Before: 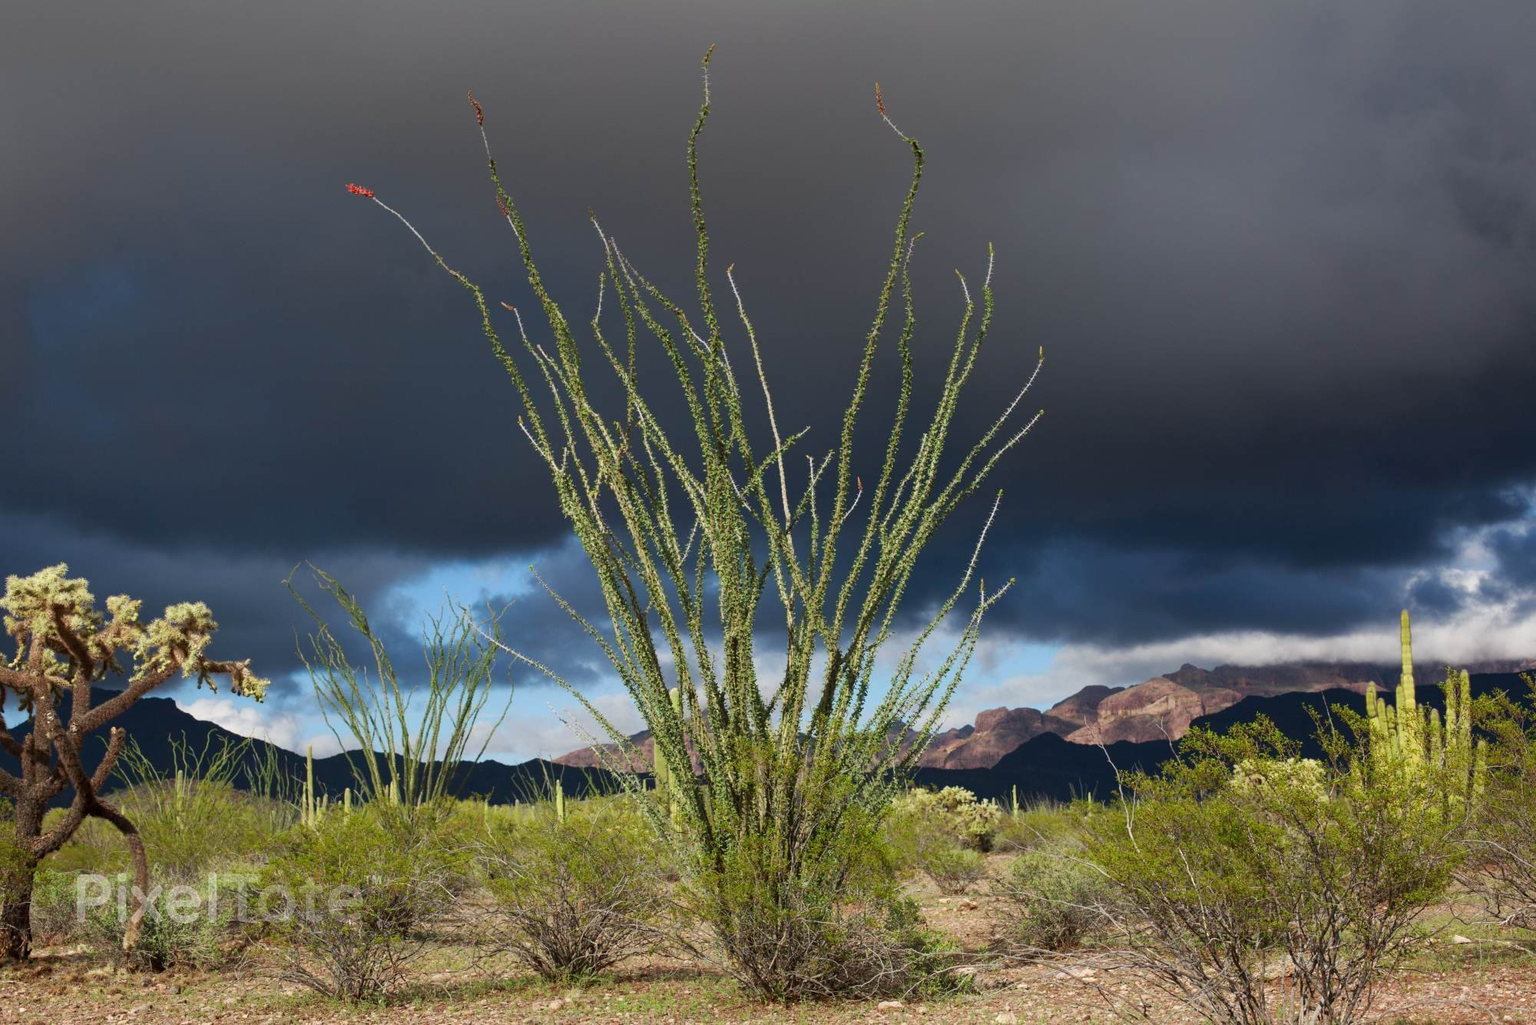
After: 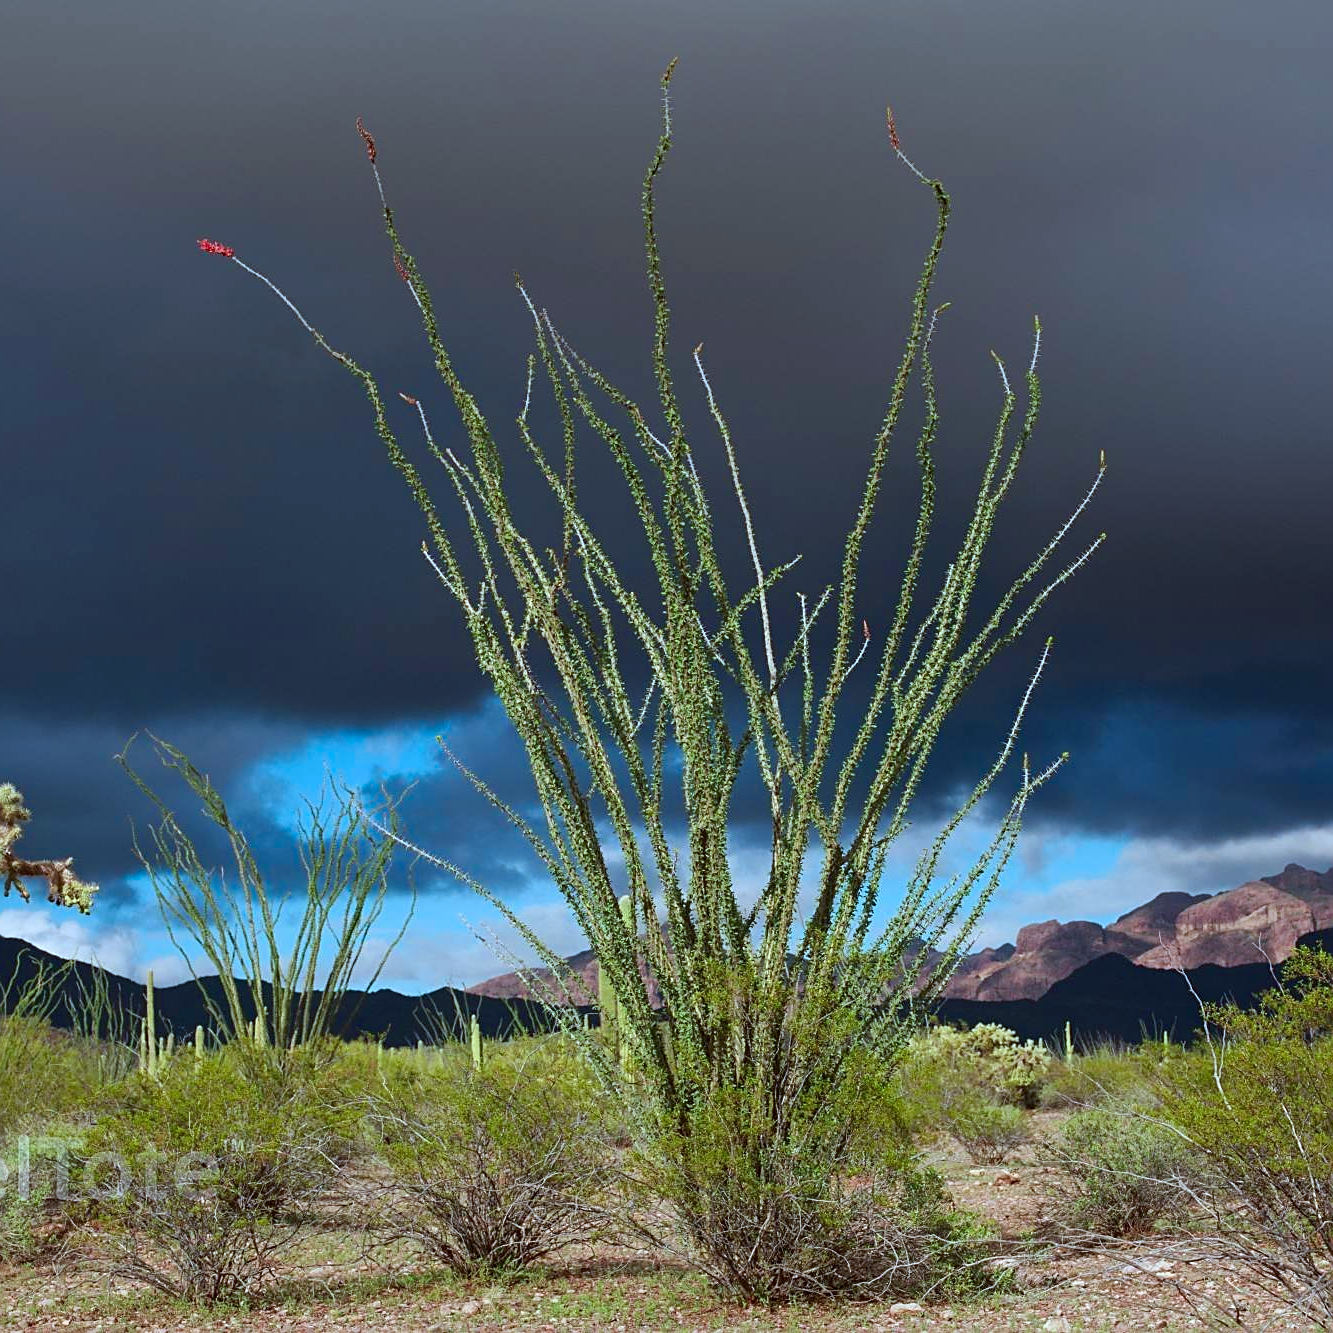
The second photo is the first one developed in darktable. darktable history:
color calibration: output R [0.972, 0.068, -0.094, 0], output G [-0.178, 1.216, -0.086, 0], output B [0.095, -0.136, 0.98, 0], illuminant custom, x 0.371, y 0.381, temperature 4283.16 K
color correction: highlights a* -3.28, highlights b* -6.24, shadows a* 3.1, shadows b* 5.19
crop and rotate: left 12.673%, right 20.66%
sharpen: on, module defaults
shadows and highlights: shadows 5, soften with gaussian
